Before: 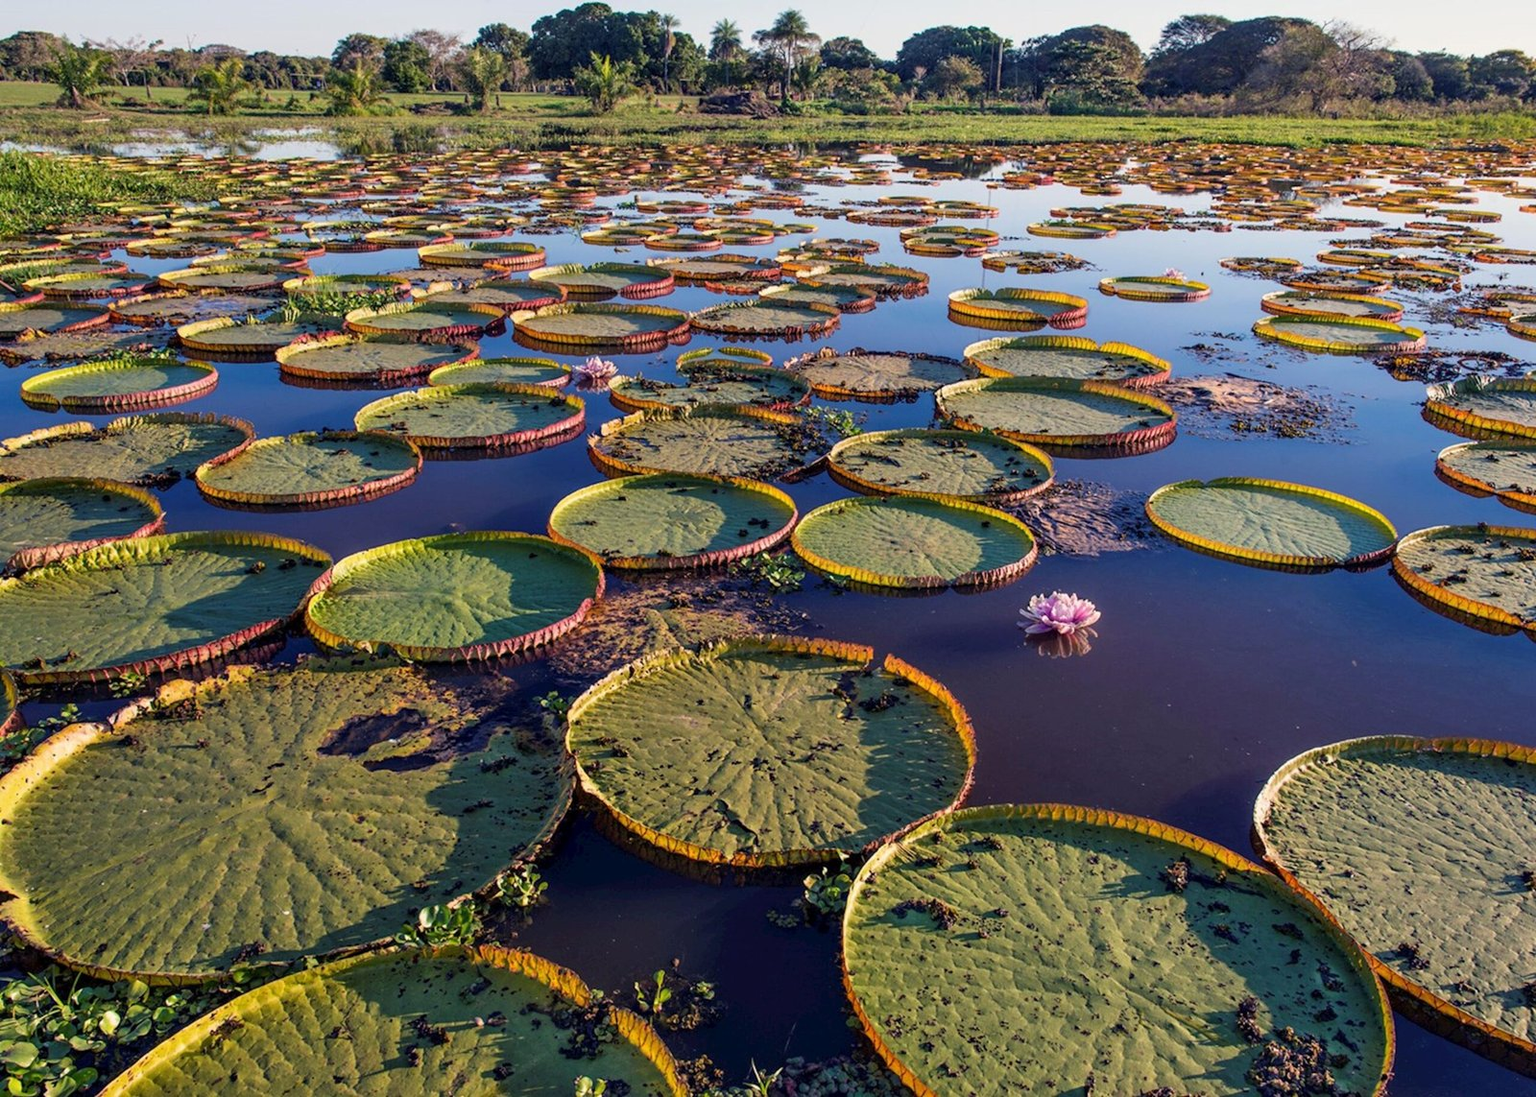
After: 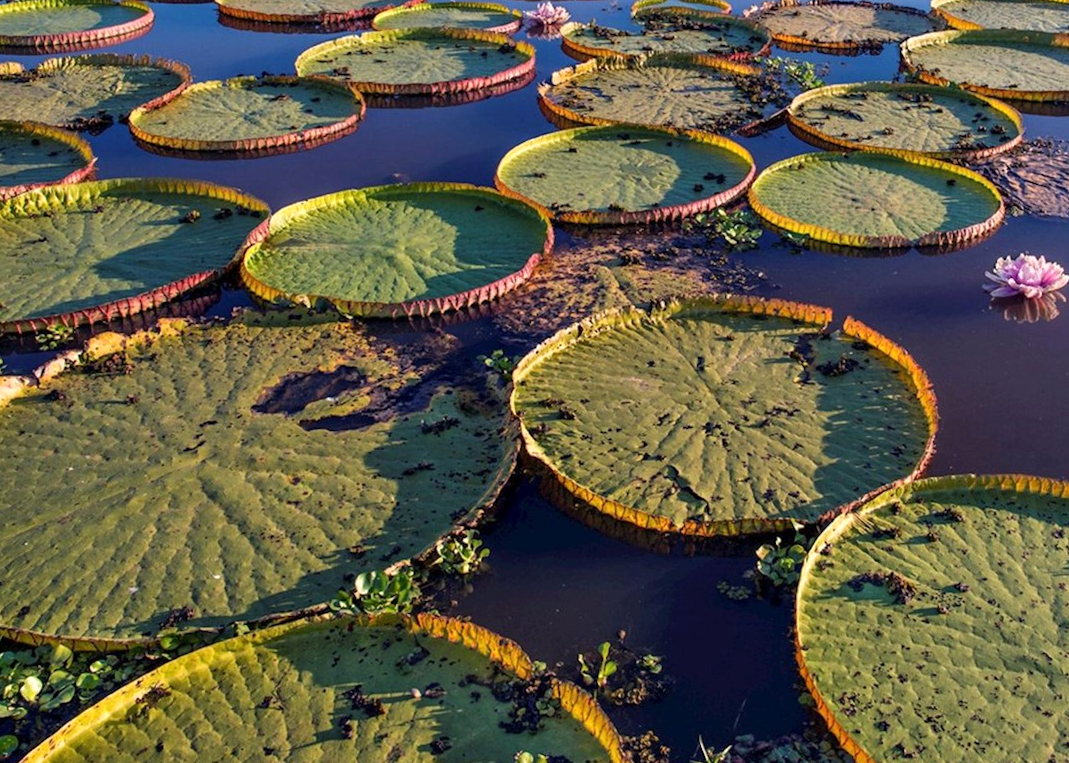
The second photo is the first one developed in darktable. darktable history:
crop and rotate: angle -0.82°, left 3.85%, top 31.828%, right 27.992%
exposure: exposure 0.2 EV, compensate highlight preservation false
